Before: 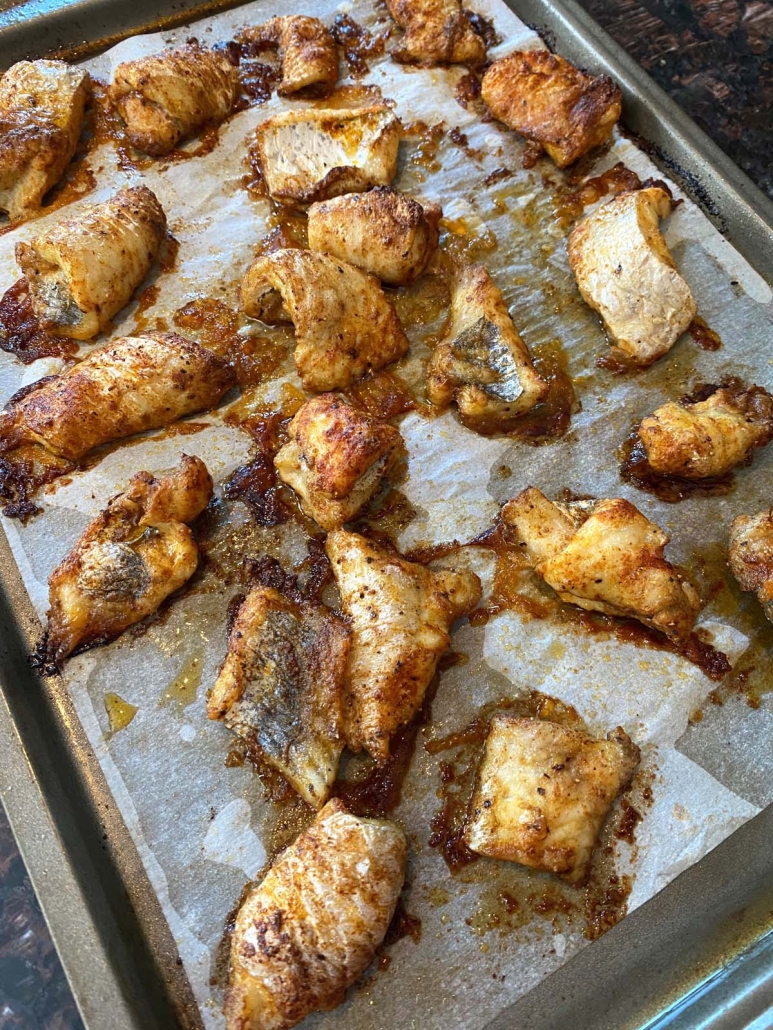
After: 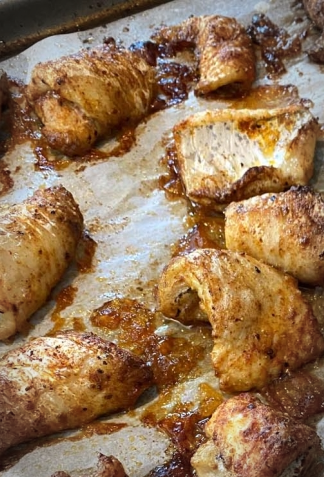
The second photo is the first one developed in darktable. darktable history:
crop and rotate: left 10.817%, top 0.062%, right 47.194%, bottom 53.626%
vignetting: automatic ratio true
